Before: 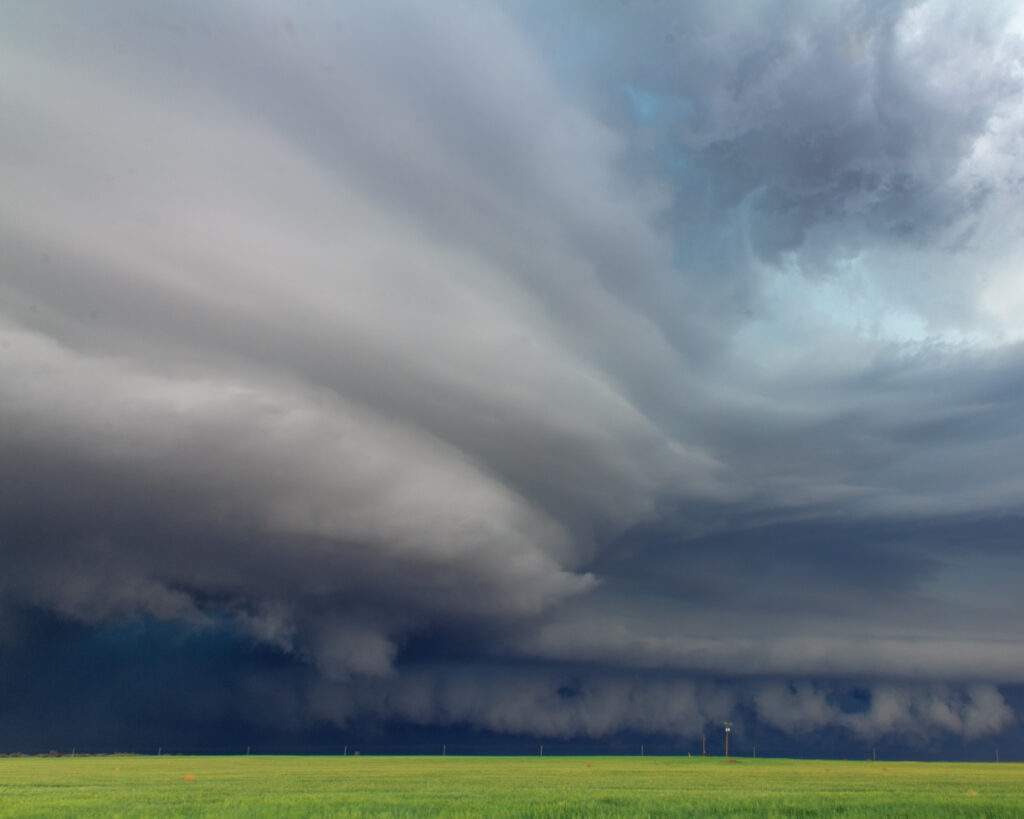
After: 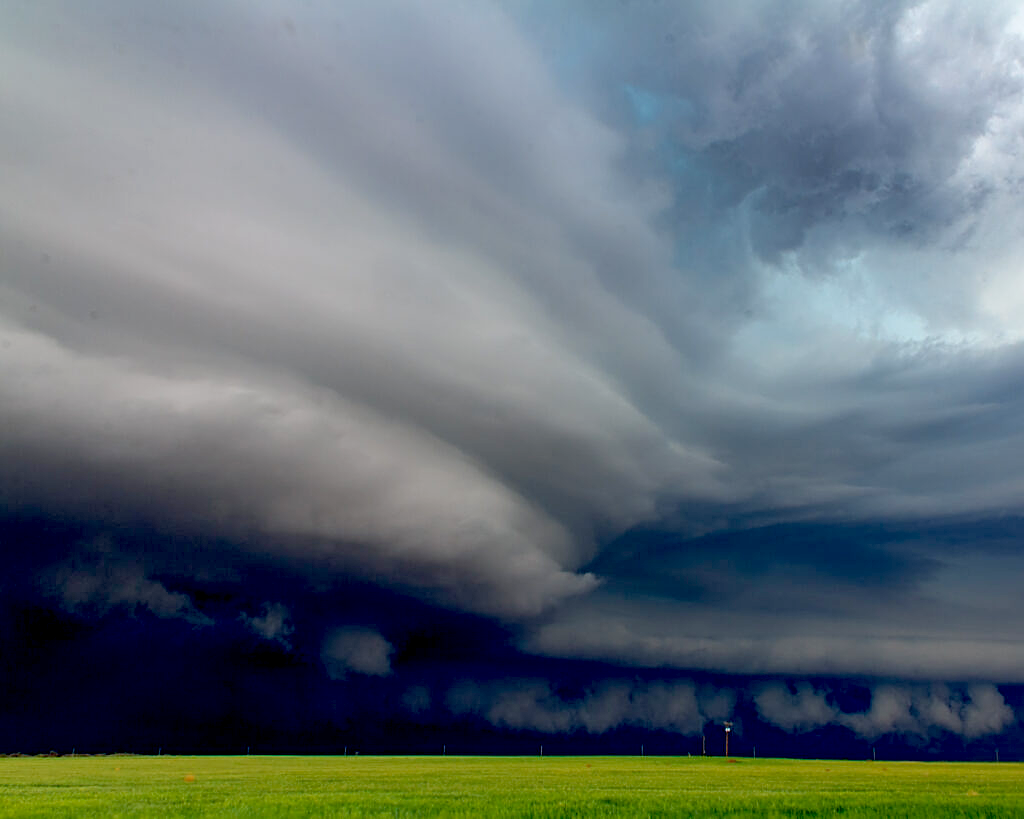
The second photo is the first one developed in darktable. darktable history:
tone equalizer: on, module defaults
sharpen: on, module defaults
exposure: black level correction 0.047, exposure 0.014 EV, compensate highlight preservation false
